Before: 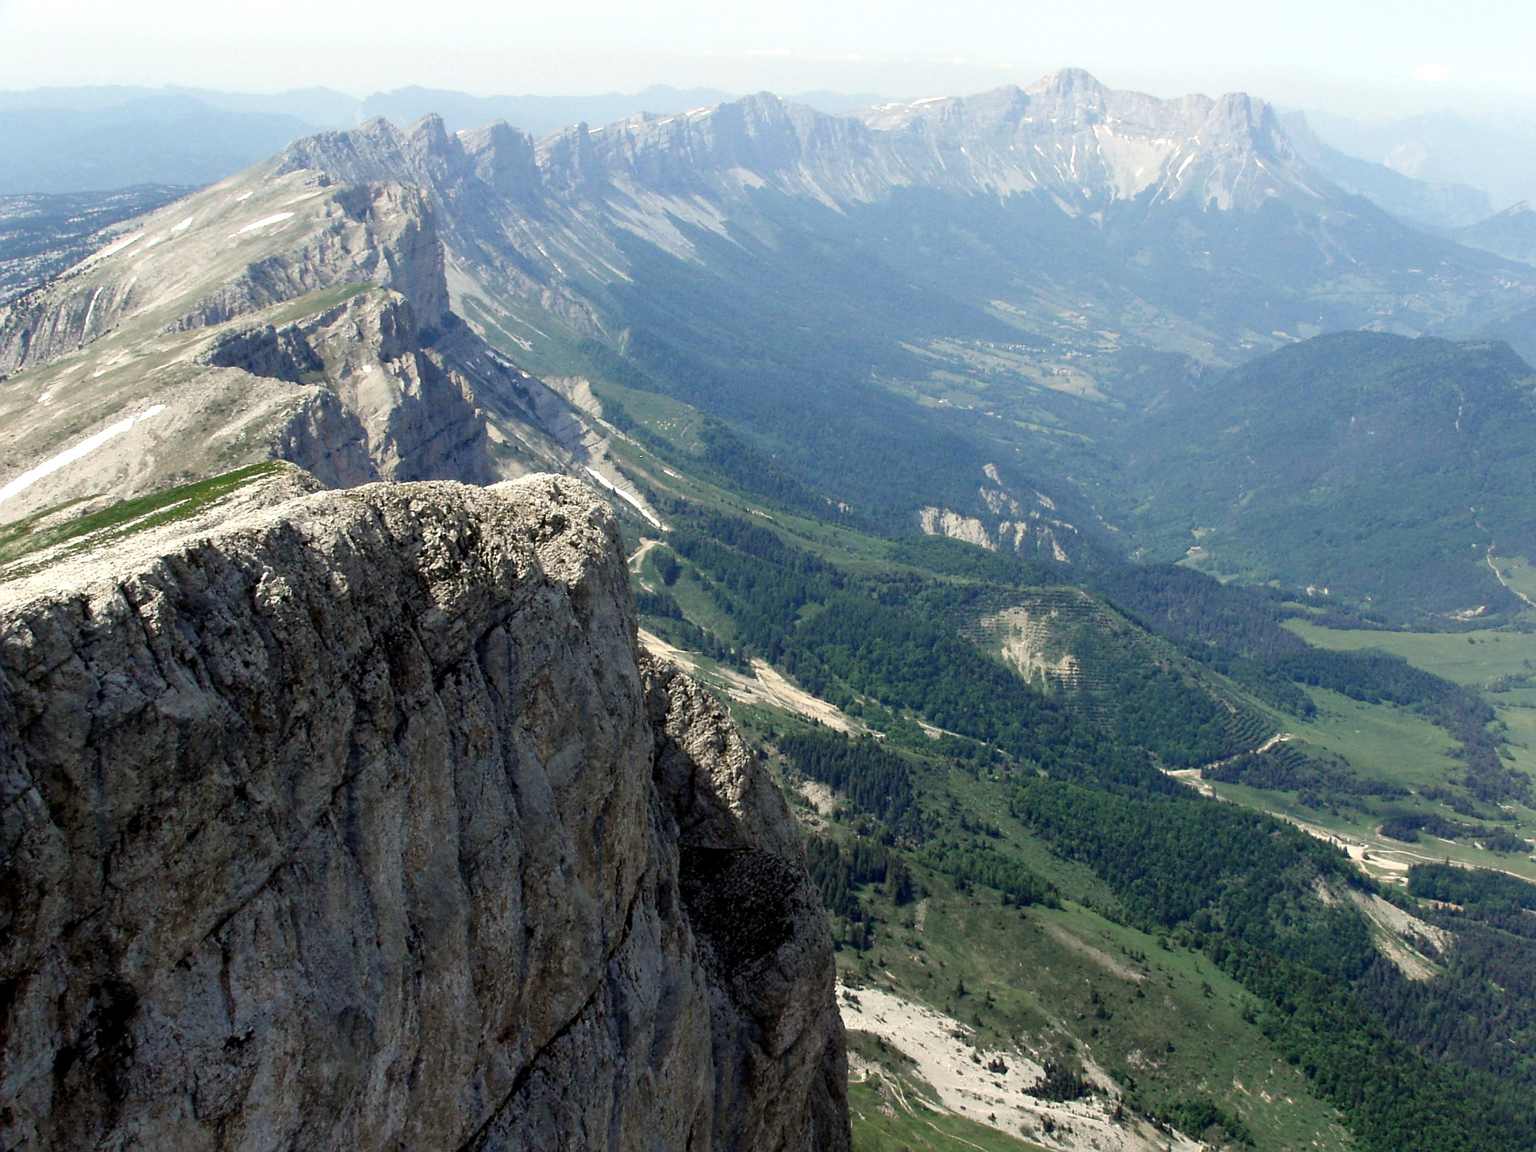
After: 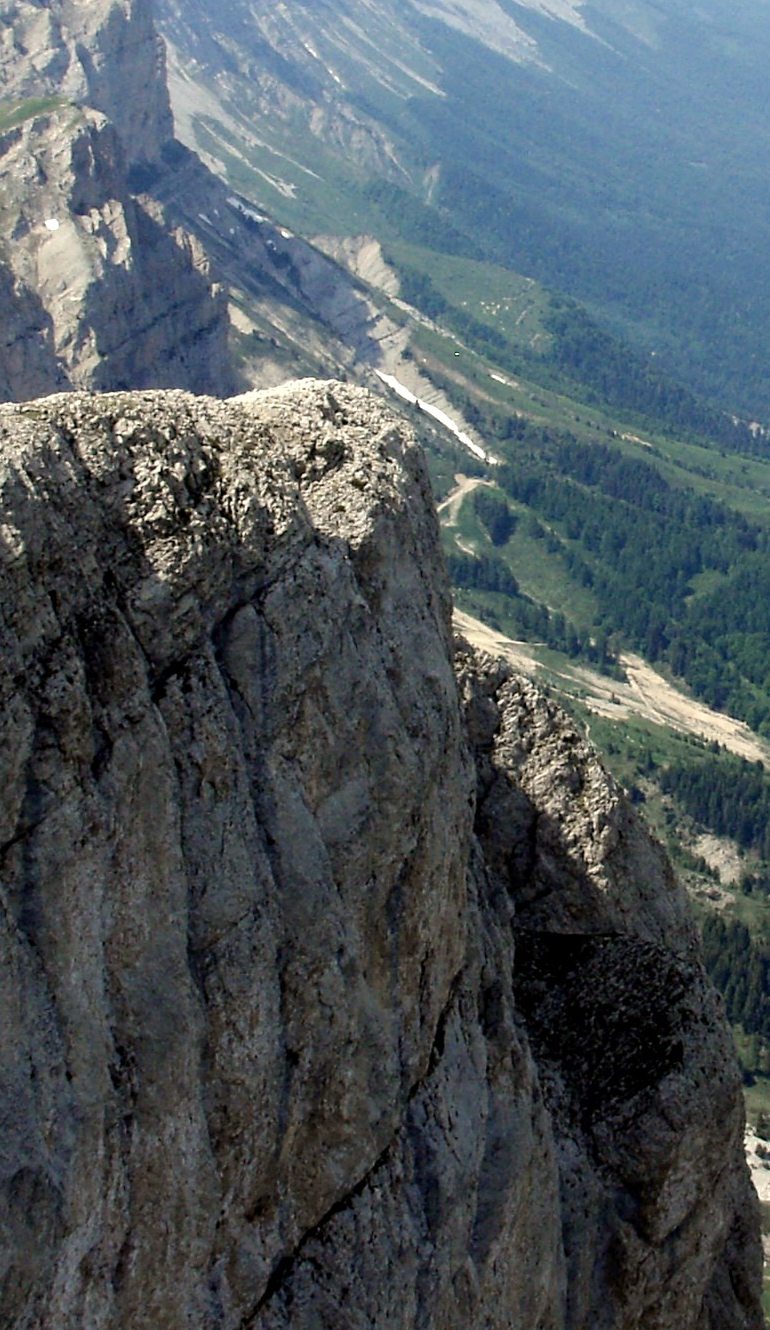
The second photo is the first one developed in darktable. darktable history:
crop and rotate: left 21.637%, top 18.892%, right 44.467%, bottom 3.004%
